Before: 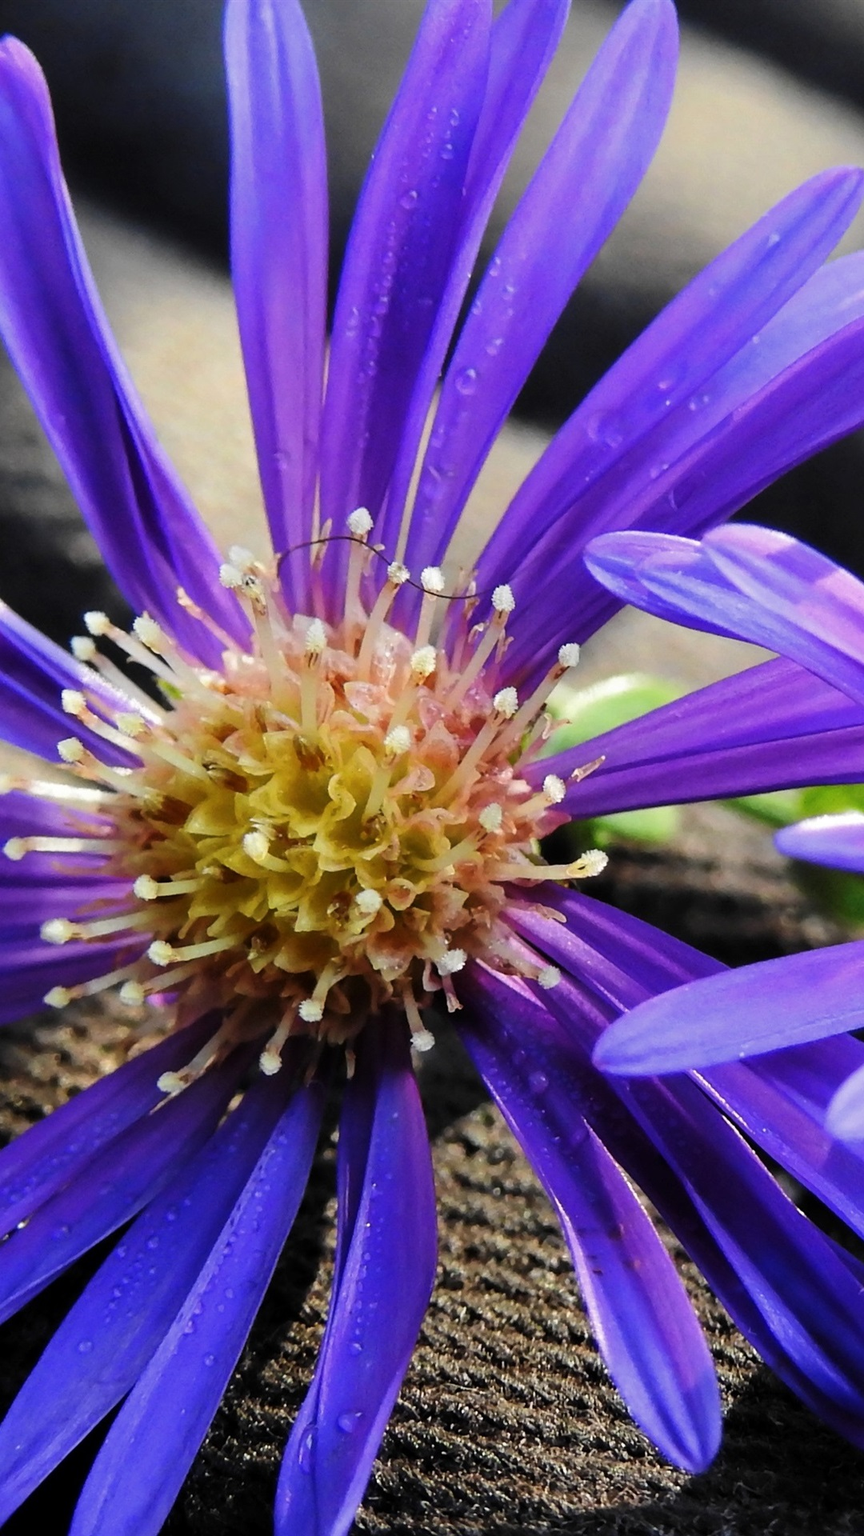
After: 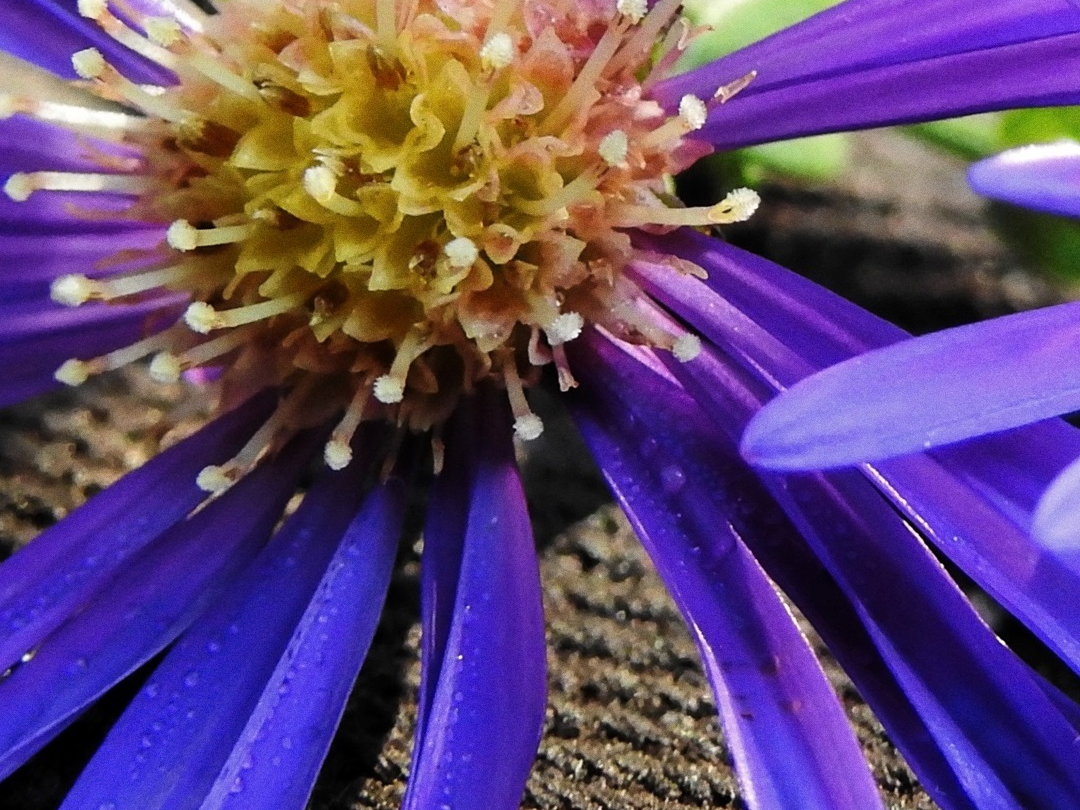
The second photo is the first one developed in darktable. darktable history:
crop: top 45.551%, bottom 12.262%
grain: on, module defaults
